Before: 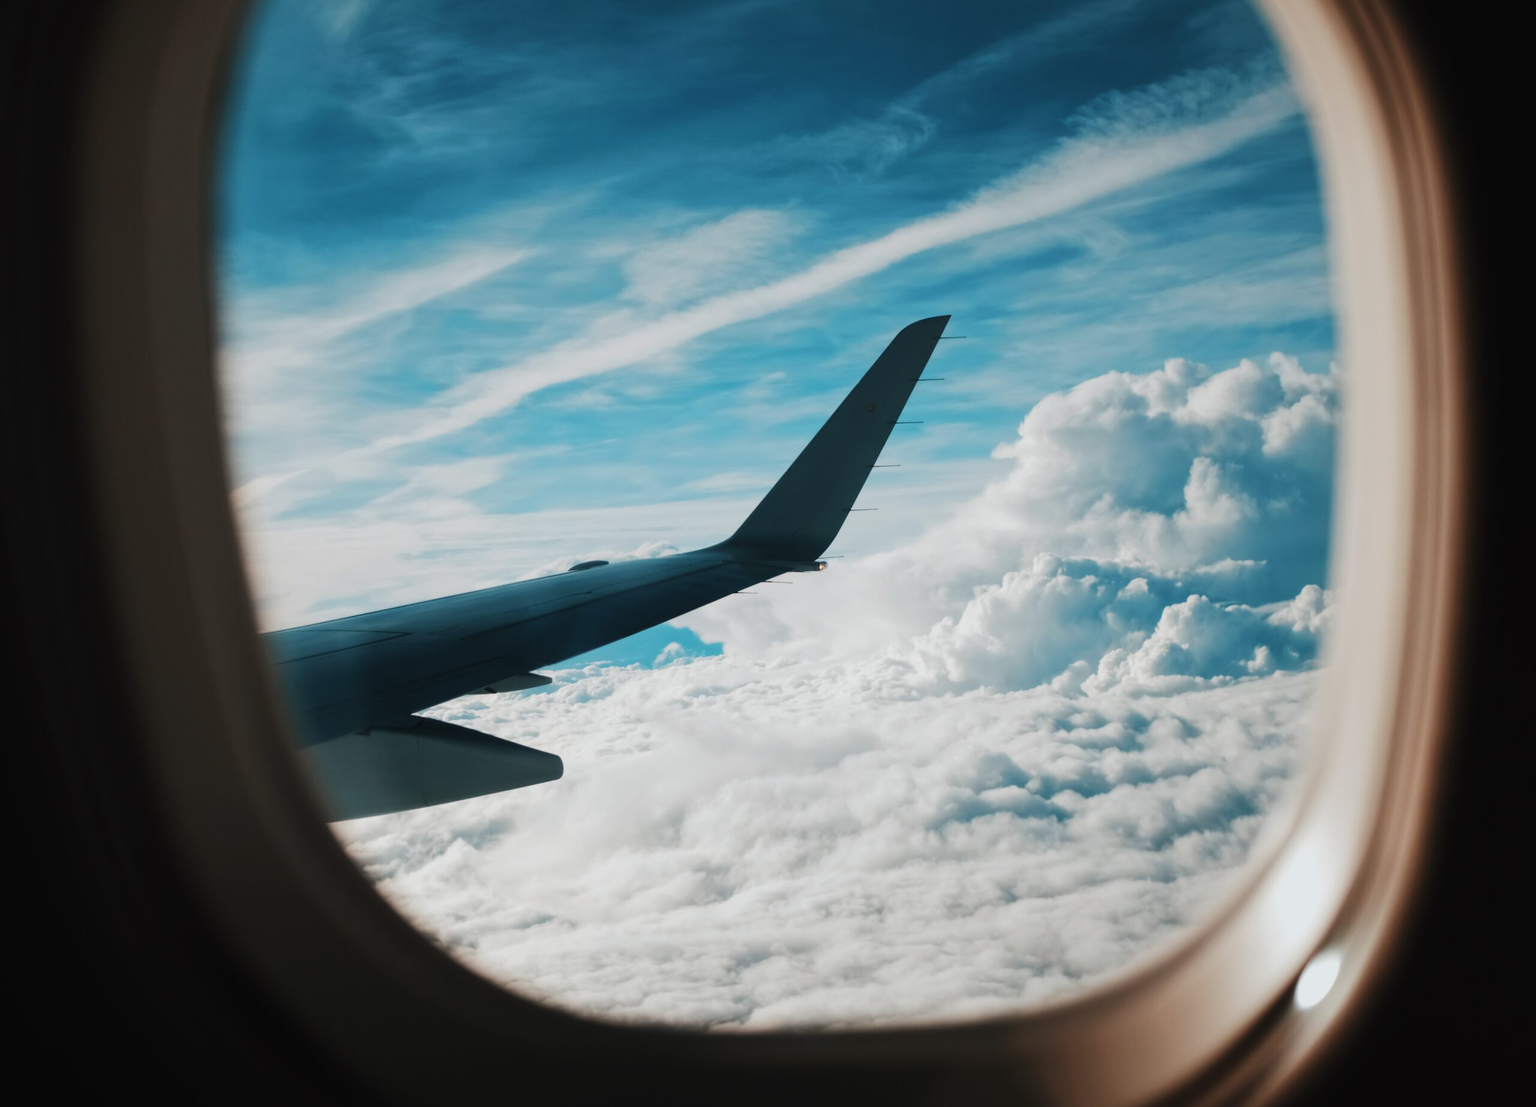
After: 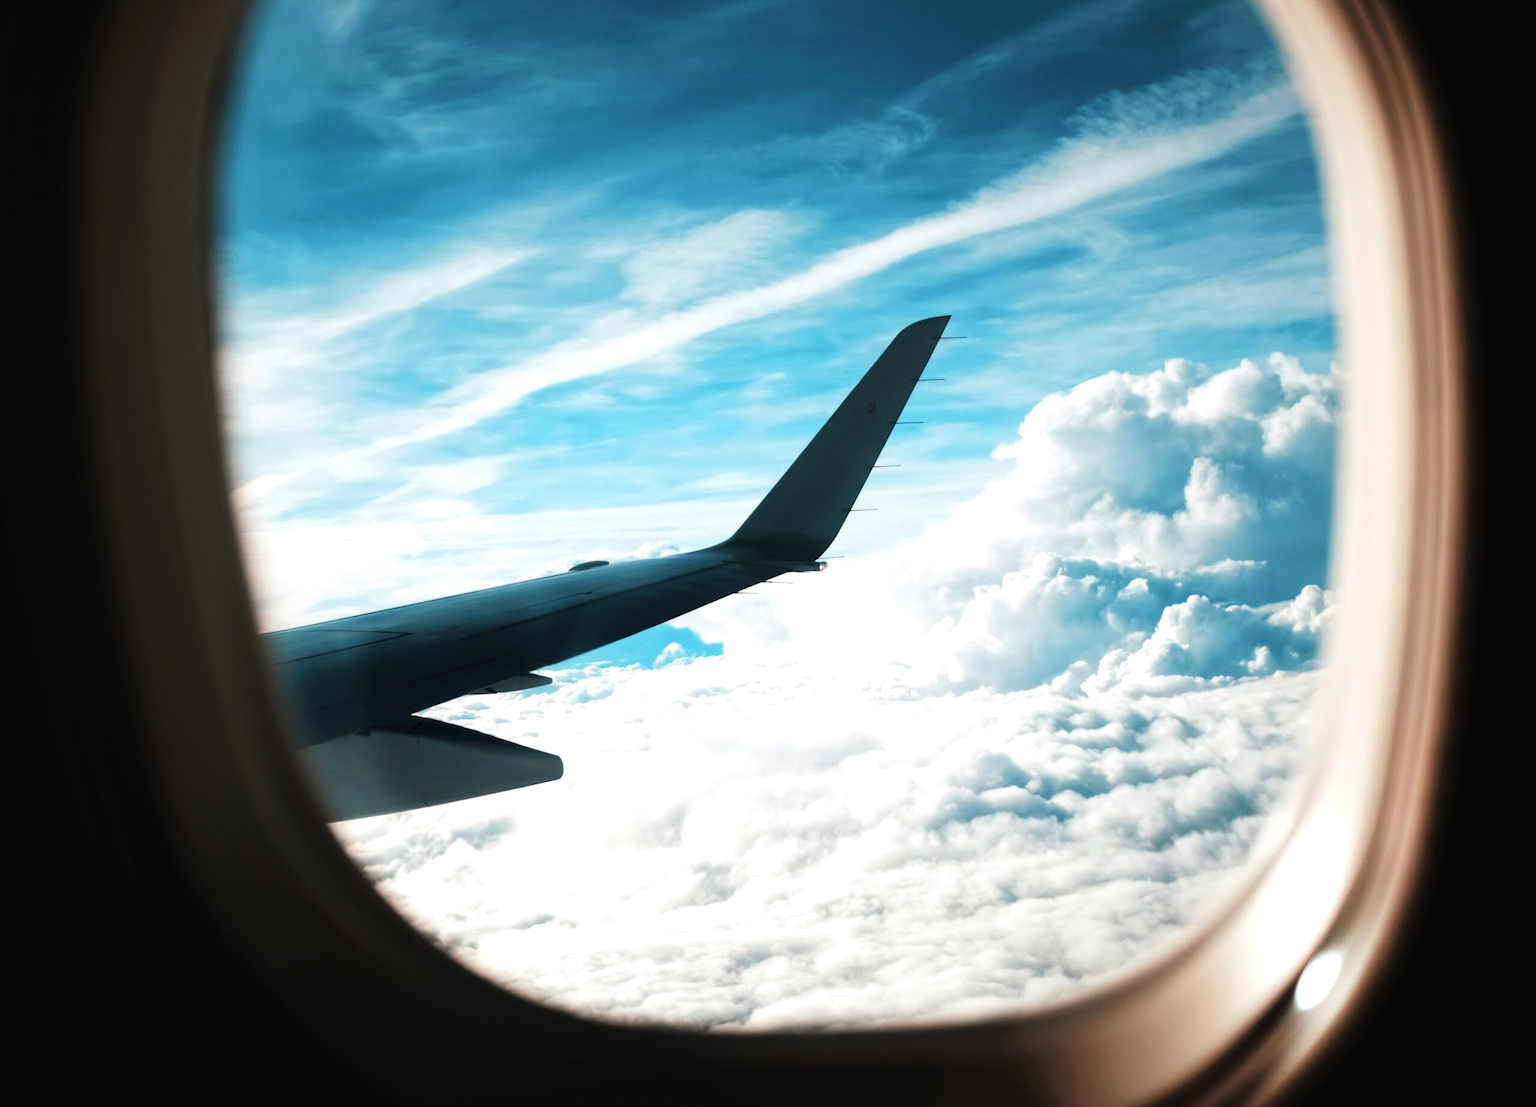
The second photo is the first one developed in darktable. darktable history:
tone equalizer: -8 EV -0.772 EV, -7 EV -0.725 EV, -6 EV -0.6 EV, -5 EV -0.372 EV, -3 EV 0.397 EV, -2 EV 0.6 EV, -1 EV 0.68 EV, +0 EV 0.735 EV
